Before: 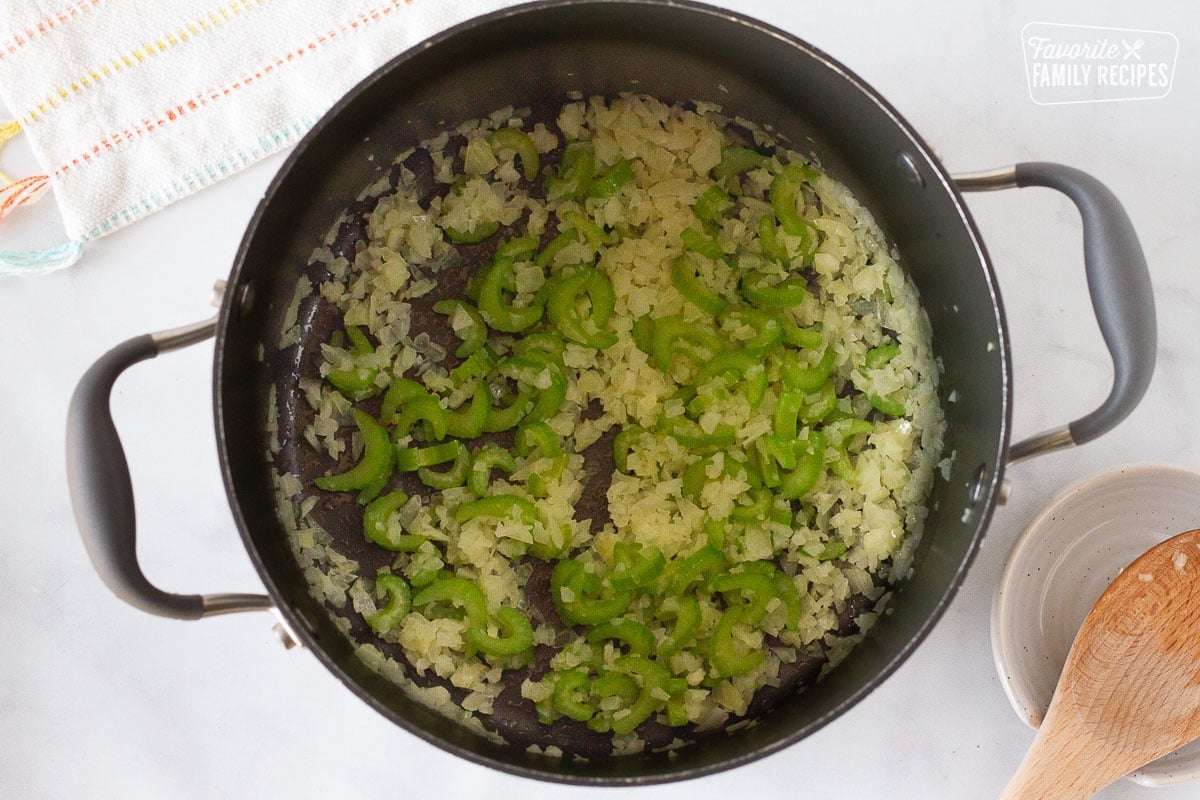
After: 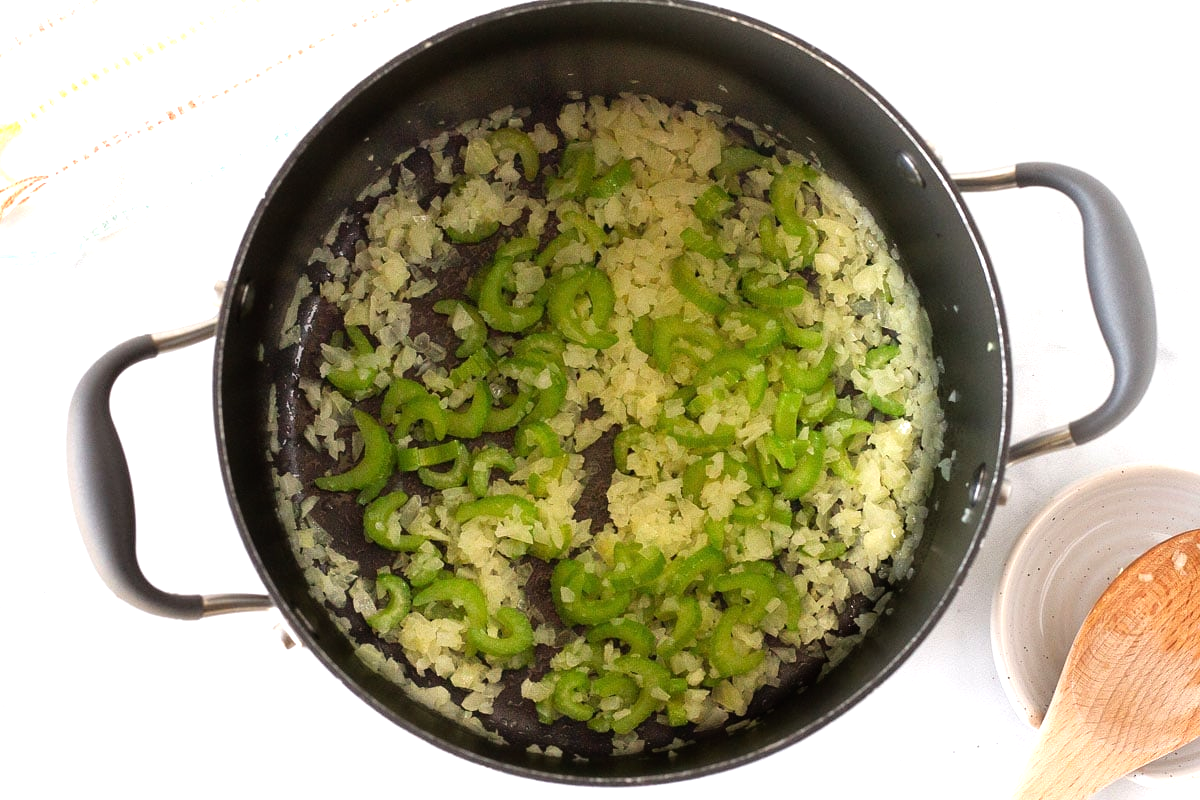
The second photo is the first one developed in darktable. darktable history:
tone equalizer: -8 EV -0.777 EV, -7 EV -0.713 EV, -6 EV -0.617 EV, -5 EV -0.365 EV, -3 EV 0.369 EV, -2 EV 0.6 EV, -1 EV 0.674 EV, +0 EV 0.757 EV, mask exposure compensation -0.493 EV
